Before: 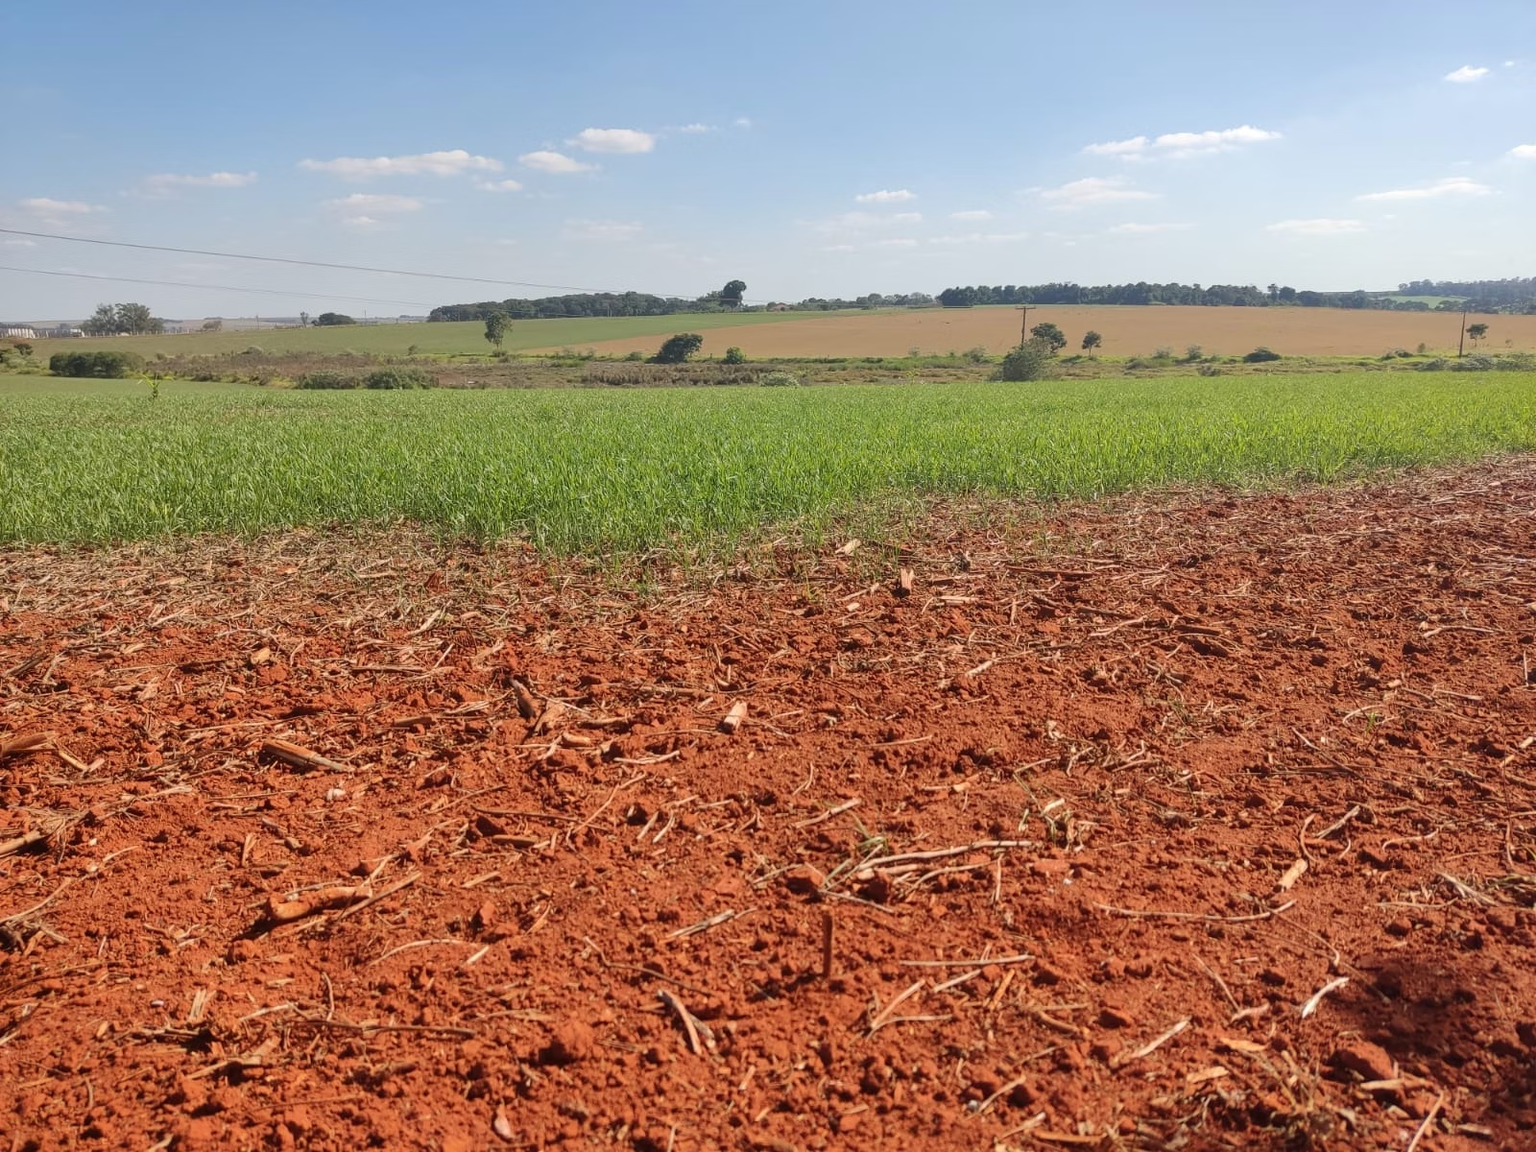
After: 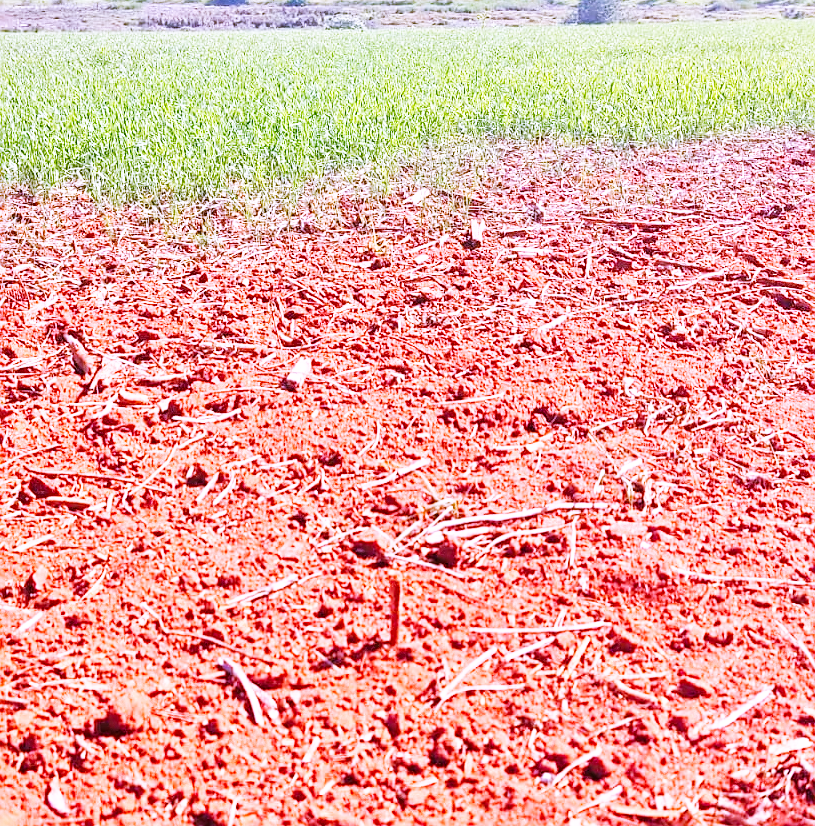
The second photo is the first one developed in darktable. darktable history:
sharpen: amount 0.478
white balance: red 0.98, blue 1.61
crop and rotate: left 29.237%, top 31.152%, right 19.807%
base curve: curves: ch0 [(0, 0) (0.007, 0.004) (0.027, 0.03) (0.046, 0.07) (0.207, 0.54) (0.442, 0.872) (0.673, 0.972) (1, 1)], preserve colors none
tone equalizer: -7 EV 0.15 EV, -6 EV 0.6 EV, -5 EV 1.15 EV, -4 EV 1.33 EV, -3 EV 1.15 EV, -2 EV 0.6 EV, -1 EV 0.15 EV, mask exposure compensation -0.5 EV
